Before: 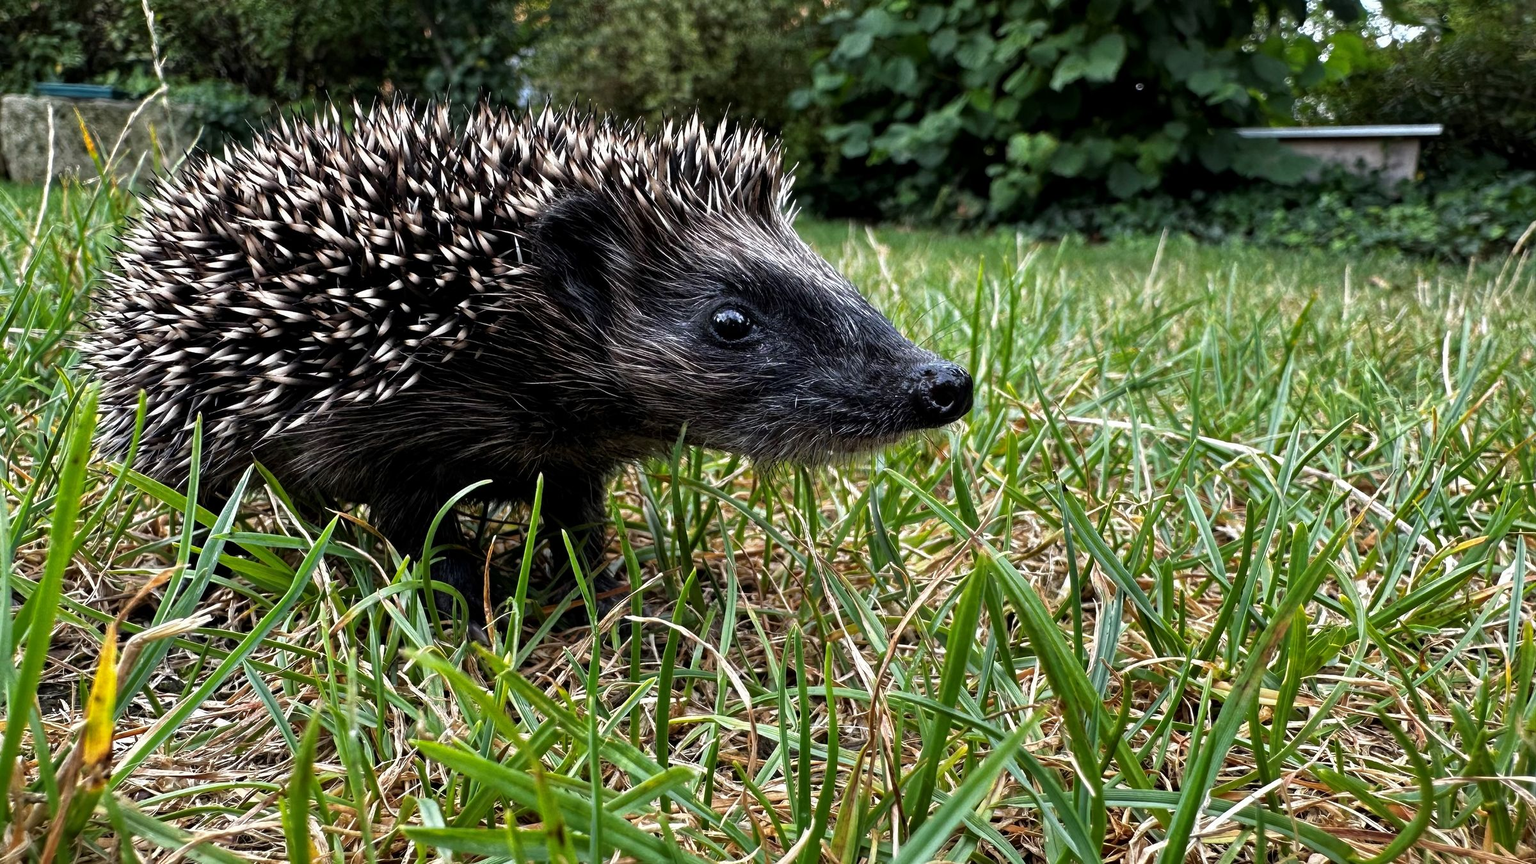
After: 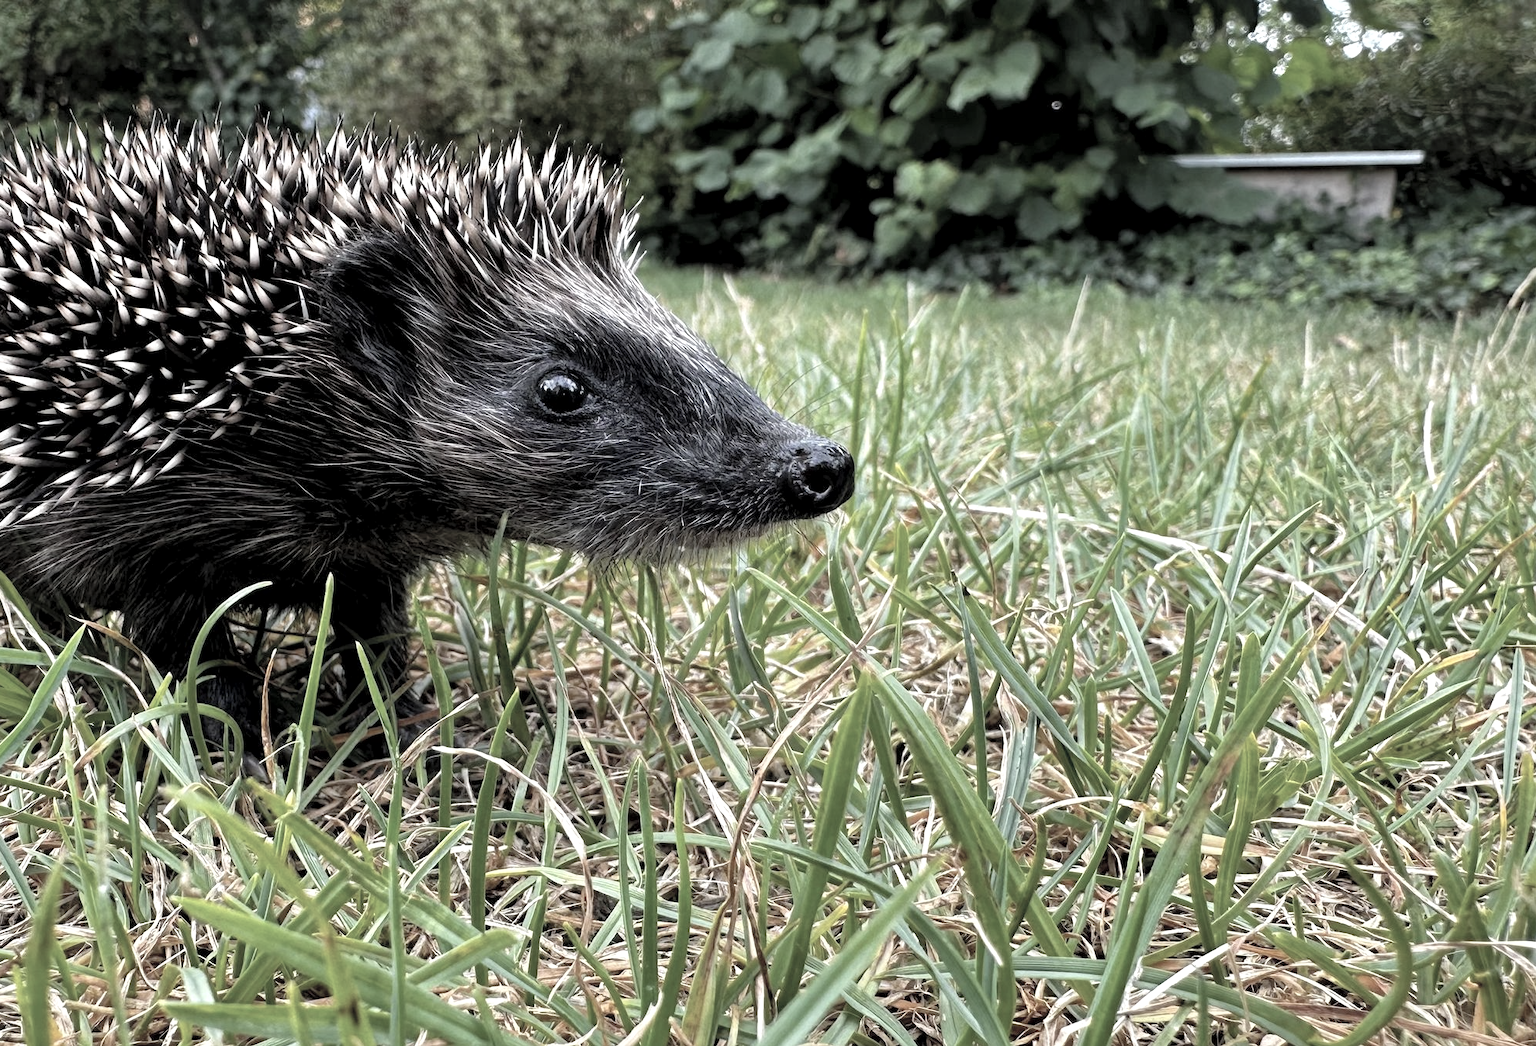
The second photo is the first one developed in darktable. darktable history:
crop: left 17.463%, bottom 0.035%
contrast brightness saturation: brightness 0.183, saturation -0.499
exposure: black level correction 0.001, exposure 0.191 EV, compensate exposure bias true, compensate highlight preservation false
